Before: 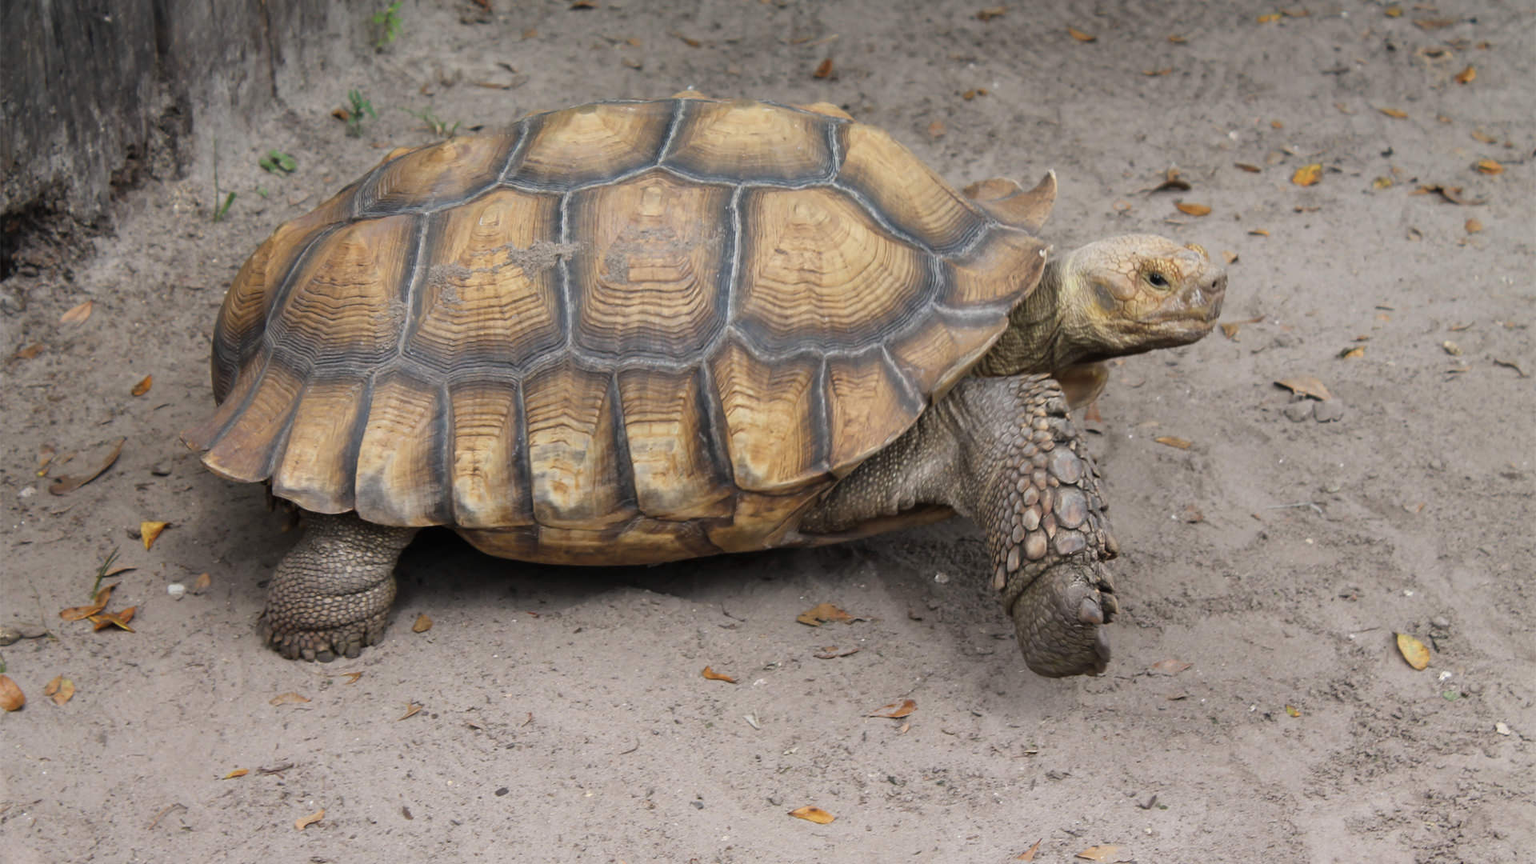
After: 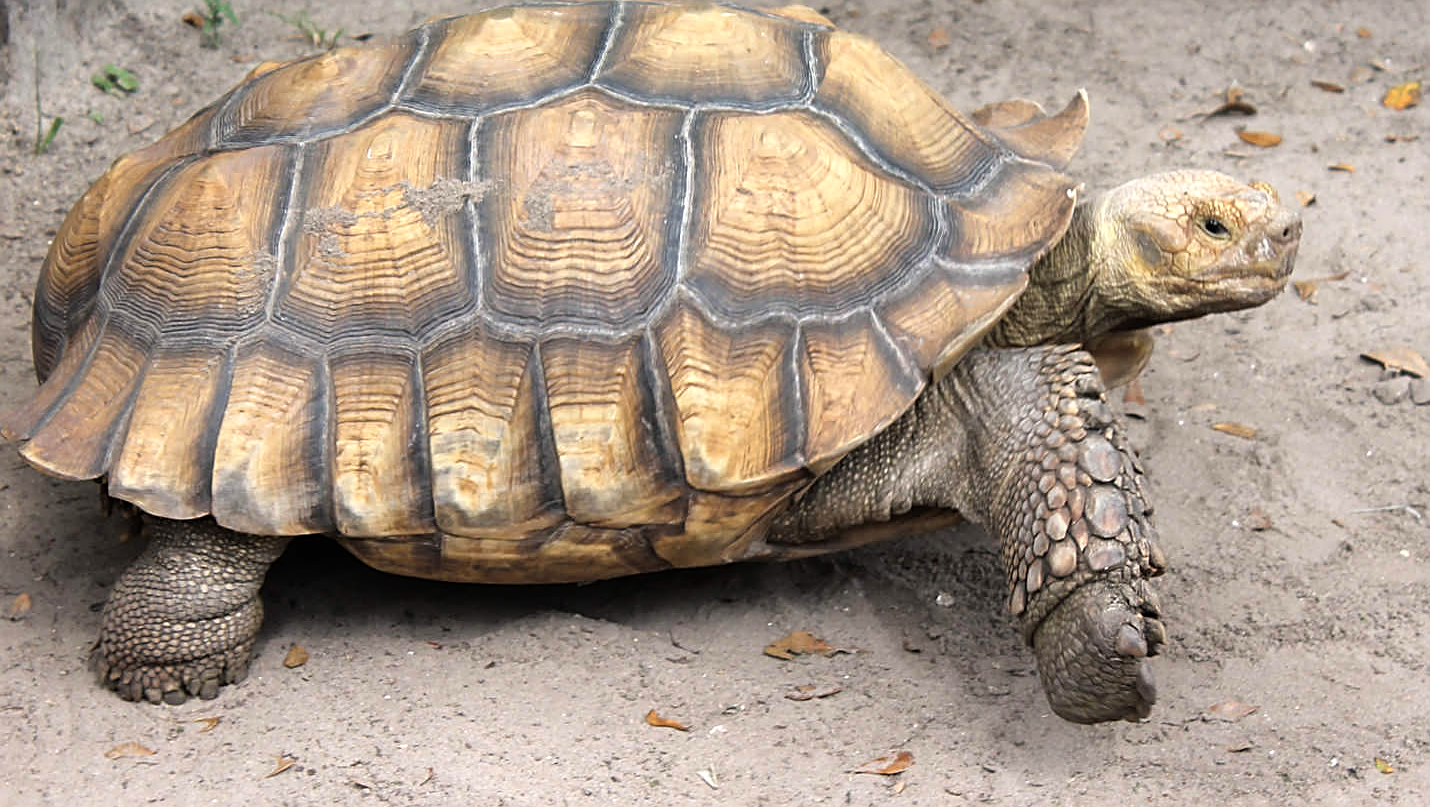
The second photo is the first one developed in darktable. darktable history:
crop and rotate: left 12.133%, top 11.437%, right 13.358%, bottom 13.786%
tone equalizer: -8 EV -0.717 EV, -7 EV -0.729 EV, -6 EV -0.618 EV, -5 EV -0.41 EV, -3 EV 0.371 EV, -2 EV 0.6 EV, -1 EV 0.699 EV, +0 EV 0.755 EV
sharpen: amount 0.594
